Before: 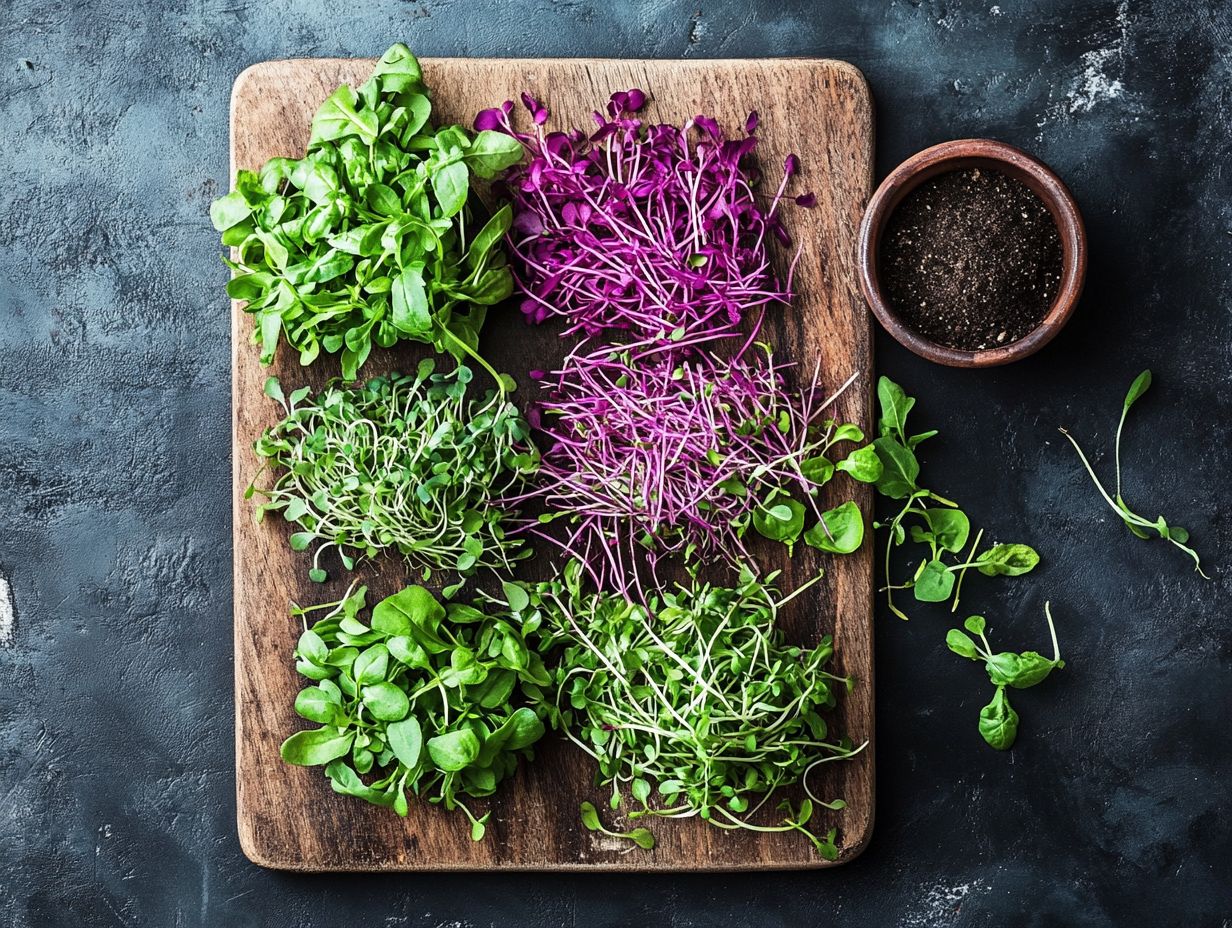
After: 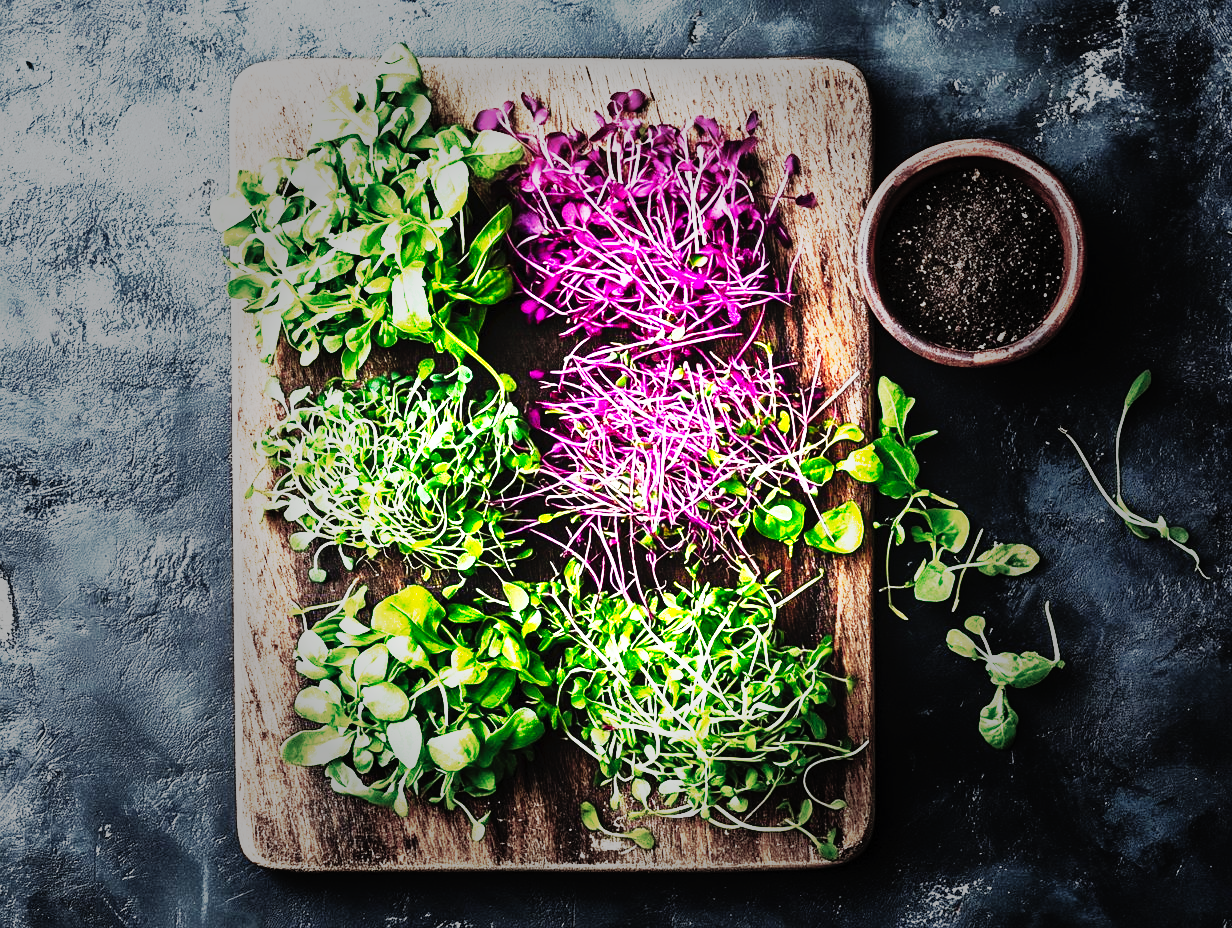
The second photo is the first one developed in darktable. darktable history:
contrast brightness saturation: contrast 0.2, brightness 0.15, saturation 0.14
vignetting: fall-off start 31.28%, fall-off radius 34.64%, brightness -0.575
shadows and highlights: on, module defaults
exposure: exposure 0.648 EV, compensate highlight preservation false
tone curve: curves: ch0 [(0, 0) (0.003, 0.001) (0.011, 0.005) (0.025, 0.01) (0.044, 0.016) (0.069, 0.019) (0.1, 0.024) (0.136, 0.03) (0.177, 0.045) (0.224, 0.071) (0.277, 0.122) (0.335, 0.202) (0.399, 0.326) (0.468, 0.471) (0.543, 0.638) (0.623, 0.798) (0.709, 0.913) (0.801, 0.97) (0.898, 0.983) (1, 1)], preserve colors none
